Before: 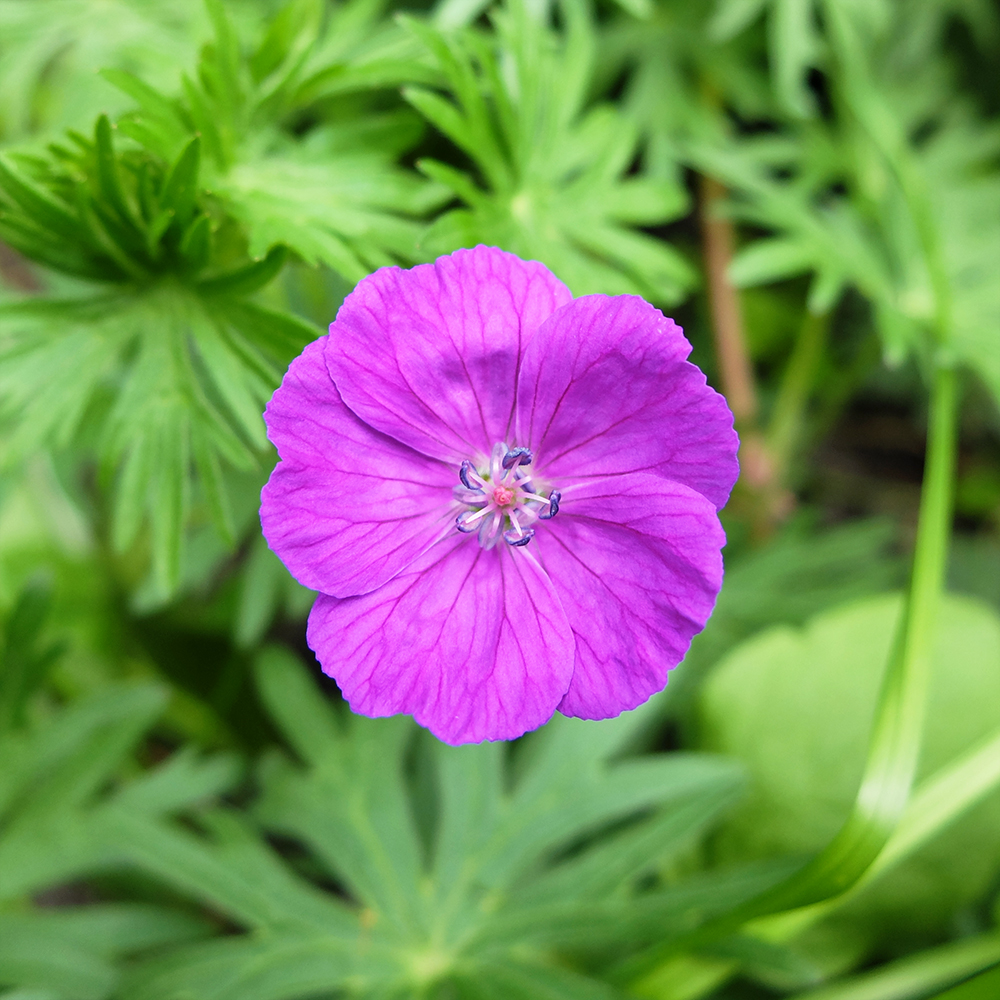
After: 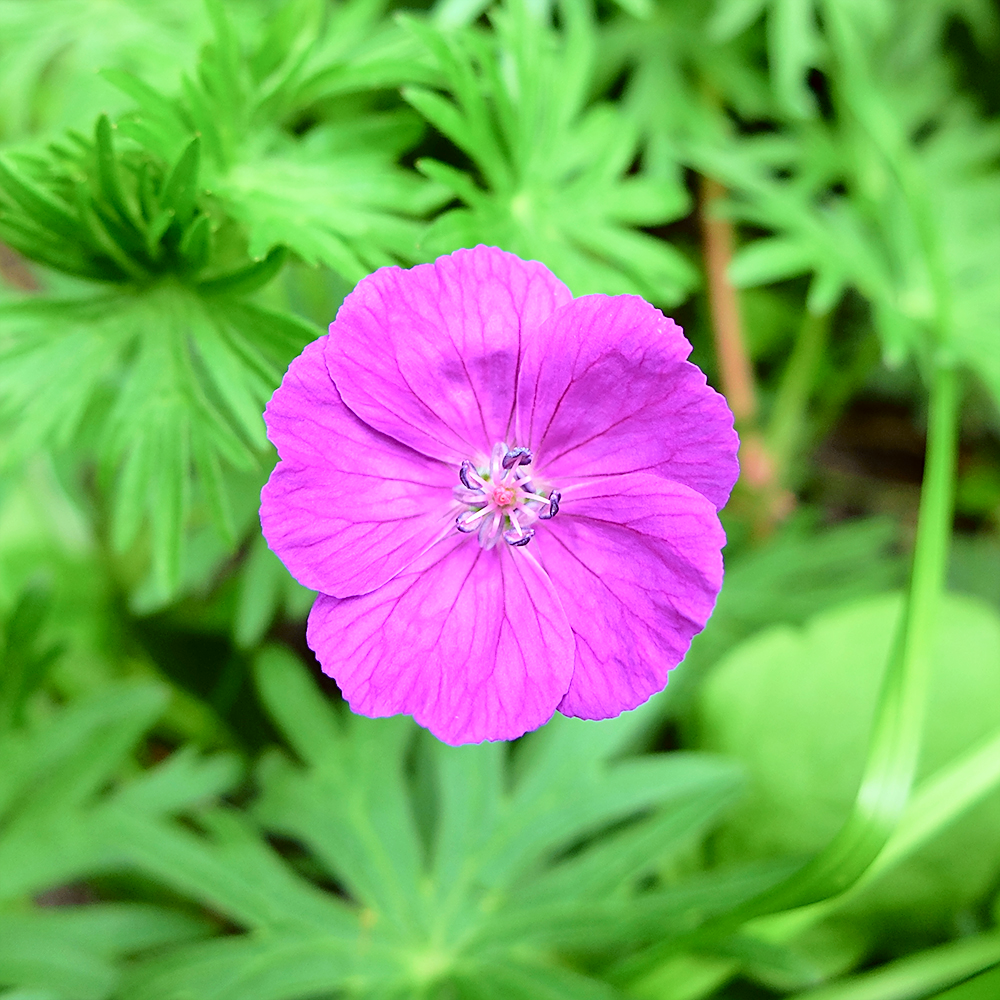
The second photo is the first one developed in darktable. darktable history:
sharpen: on, module defaults
color correction: highlights a* -3.28, highlights b* -6.24, shadows a* 3.1, shadows b* 5.19
tone curve: curves: ch0 [(0, 0) (0.051, 0.047) (0.102, 0.099) (0.228, 0.275) (0.432, 0.535) (0.695, 0.778) (0.908, 0.946) (1, 1)]; ch1 [(0, 0) (0.339, 0.298) (0.402, 0.363) (0.453, 0.421) (0.483, 0.469) (0.494, 0.493) (0.504, 0.501) (0.527, 0.538) (0.563, 0.595) (0.597, 0.632) (1, 1)]; ch2 [(0, 0) (0.48, 0.48) (0.504, 0.5) (0.539, 0.554) (0.59, 0.63) (0.642, 0.684) (0.824, 0.815) (1, 1)], color space Lab, independent channels, preserve colors none
